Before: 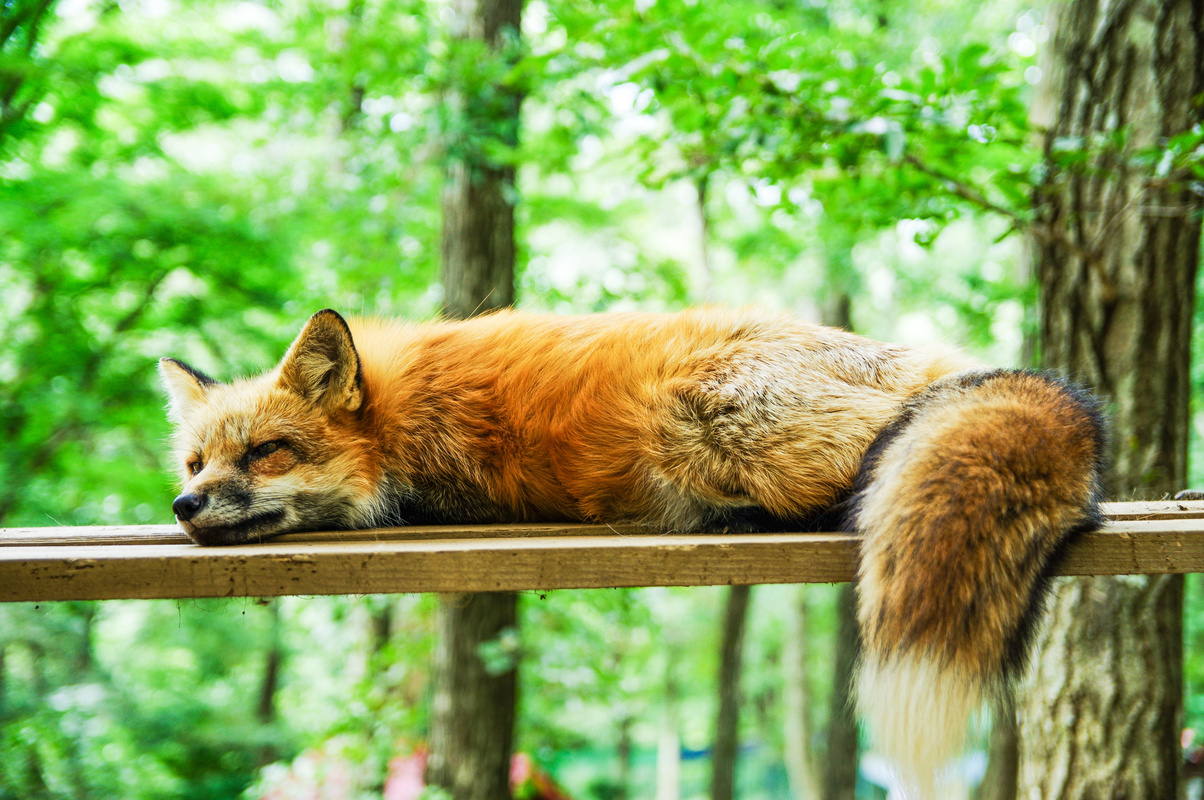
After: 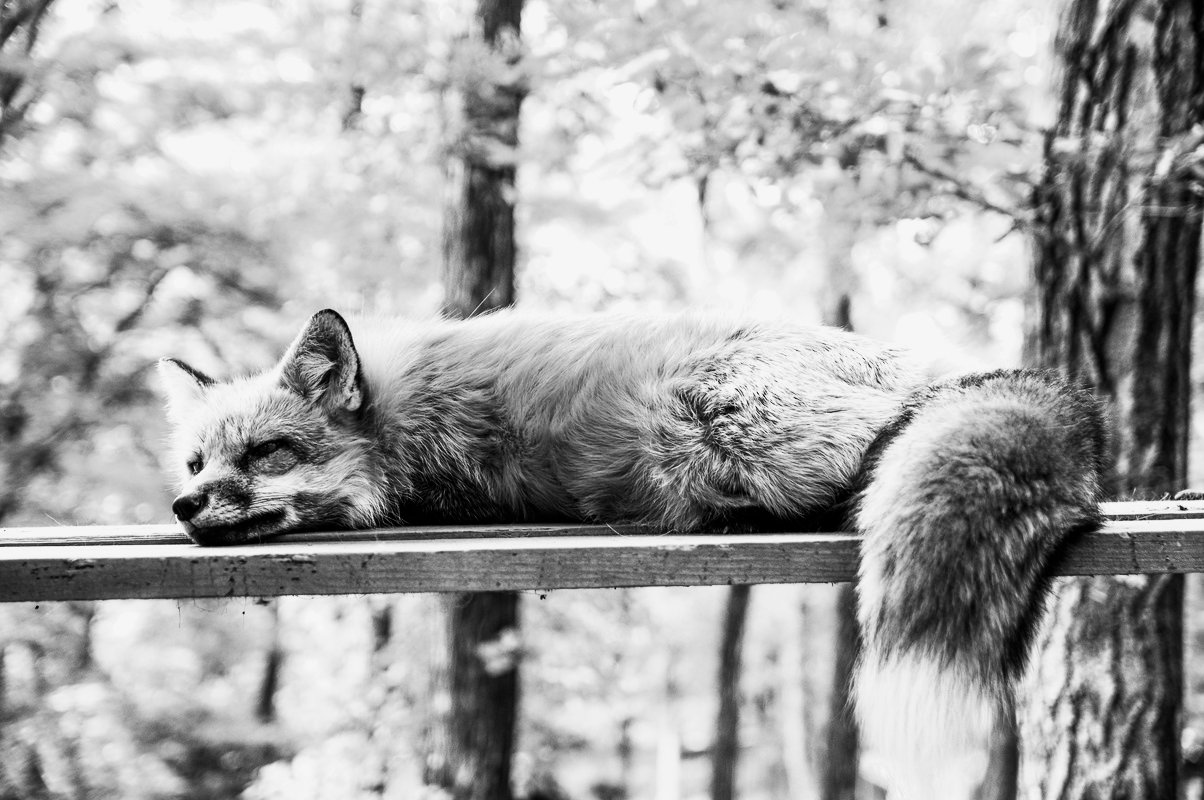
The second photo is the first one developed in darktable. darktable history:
filmic rgb: white relative exposure 3.85 EV, hardness 4.3
exposure: black level correction 0, exposure 1.625 EV, compensate exposure bias true, compensate highlight preservation false
contrast brightness saturation: contrast -0.03, brightness -0.59, saturation -1
